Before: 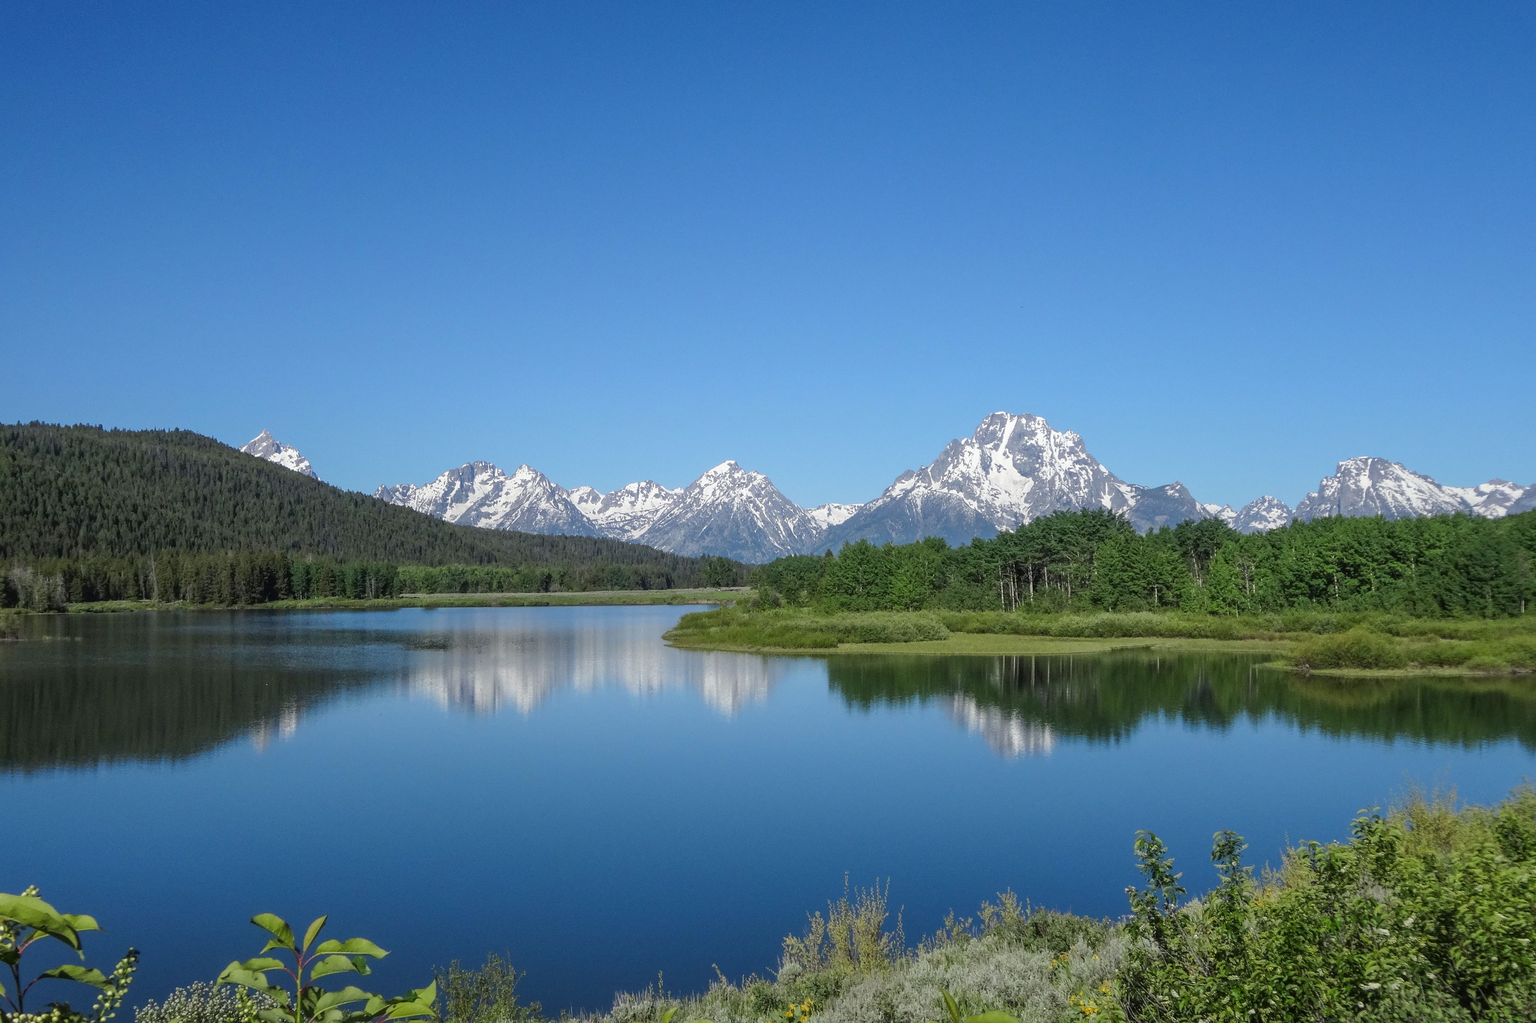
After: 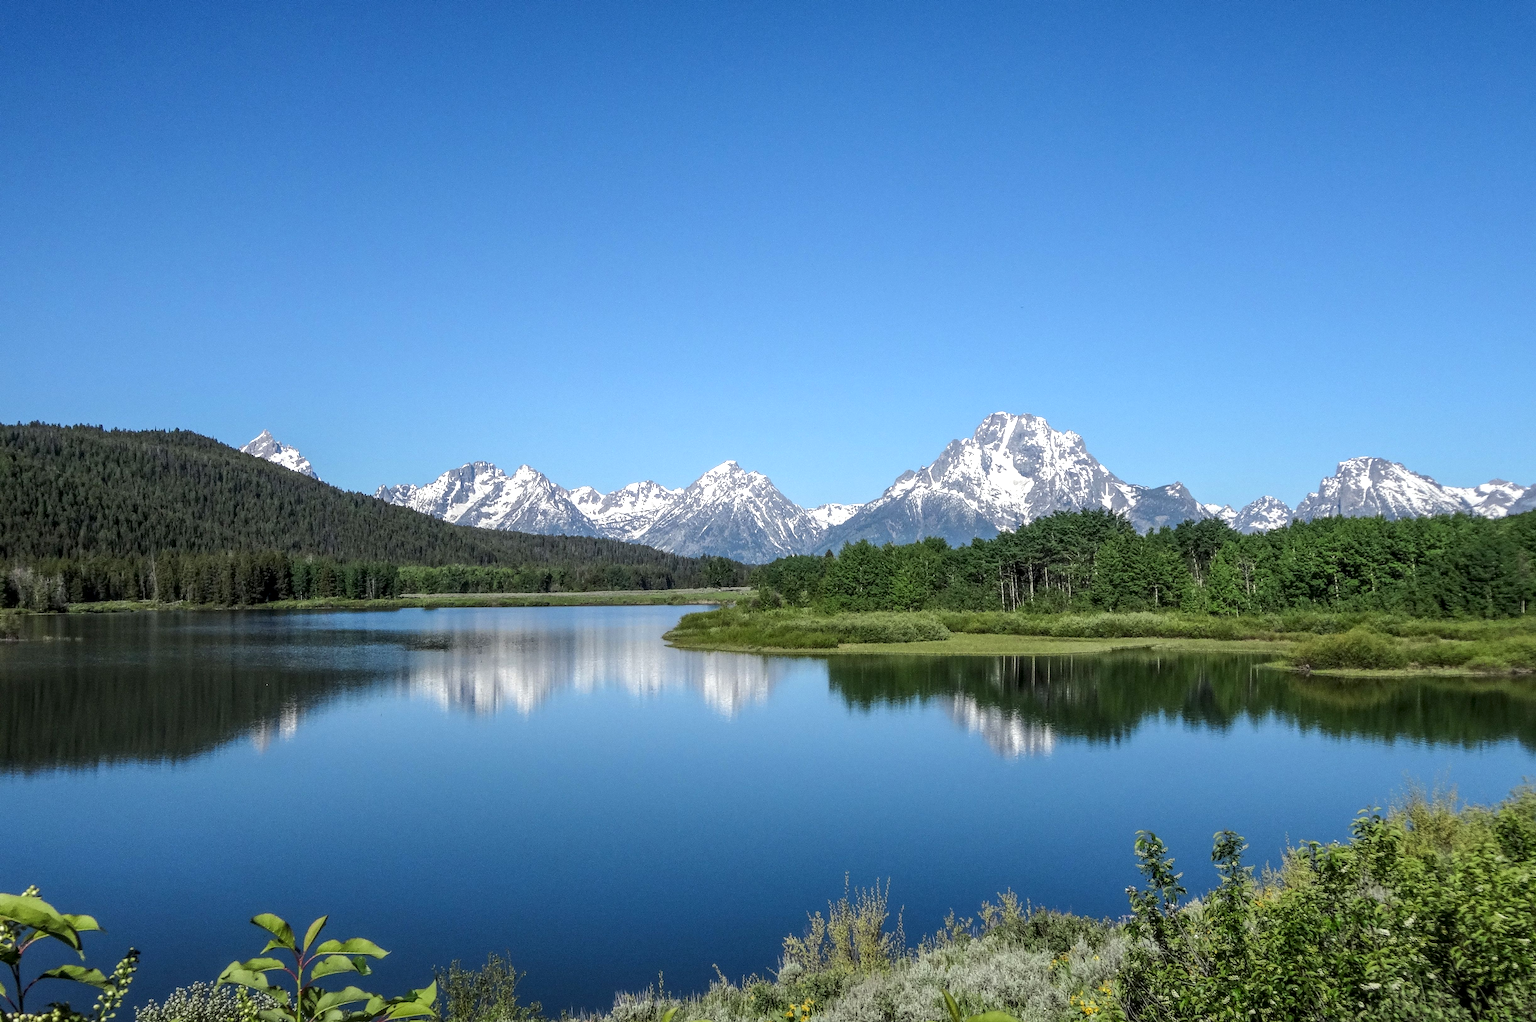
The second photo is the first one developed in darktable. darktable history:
local contrast: on, module defaults
tone equalizer: -8 EV -0.417 EV, -7 EV -0.389 EV, -6 EV -0.333 EV, -5 EV -0.222 EV, -3 EV 0.222 EV, -2 EV 0.333 EV, -1 EV 0.389 EV, +0 EV 0.417 EV, edges refinement/feathering 500, mask exposure compensation -1.57 EV, preserve details no
